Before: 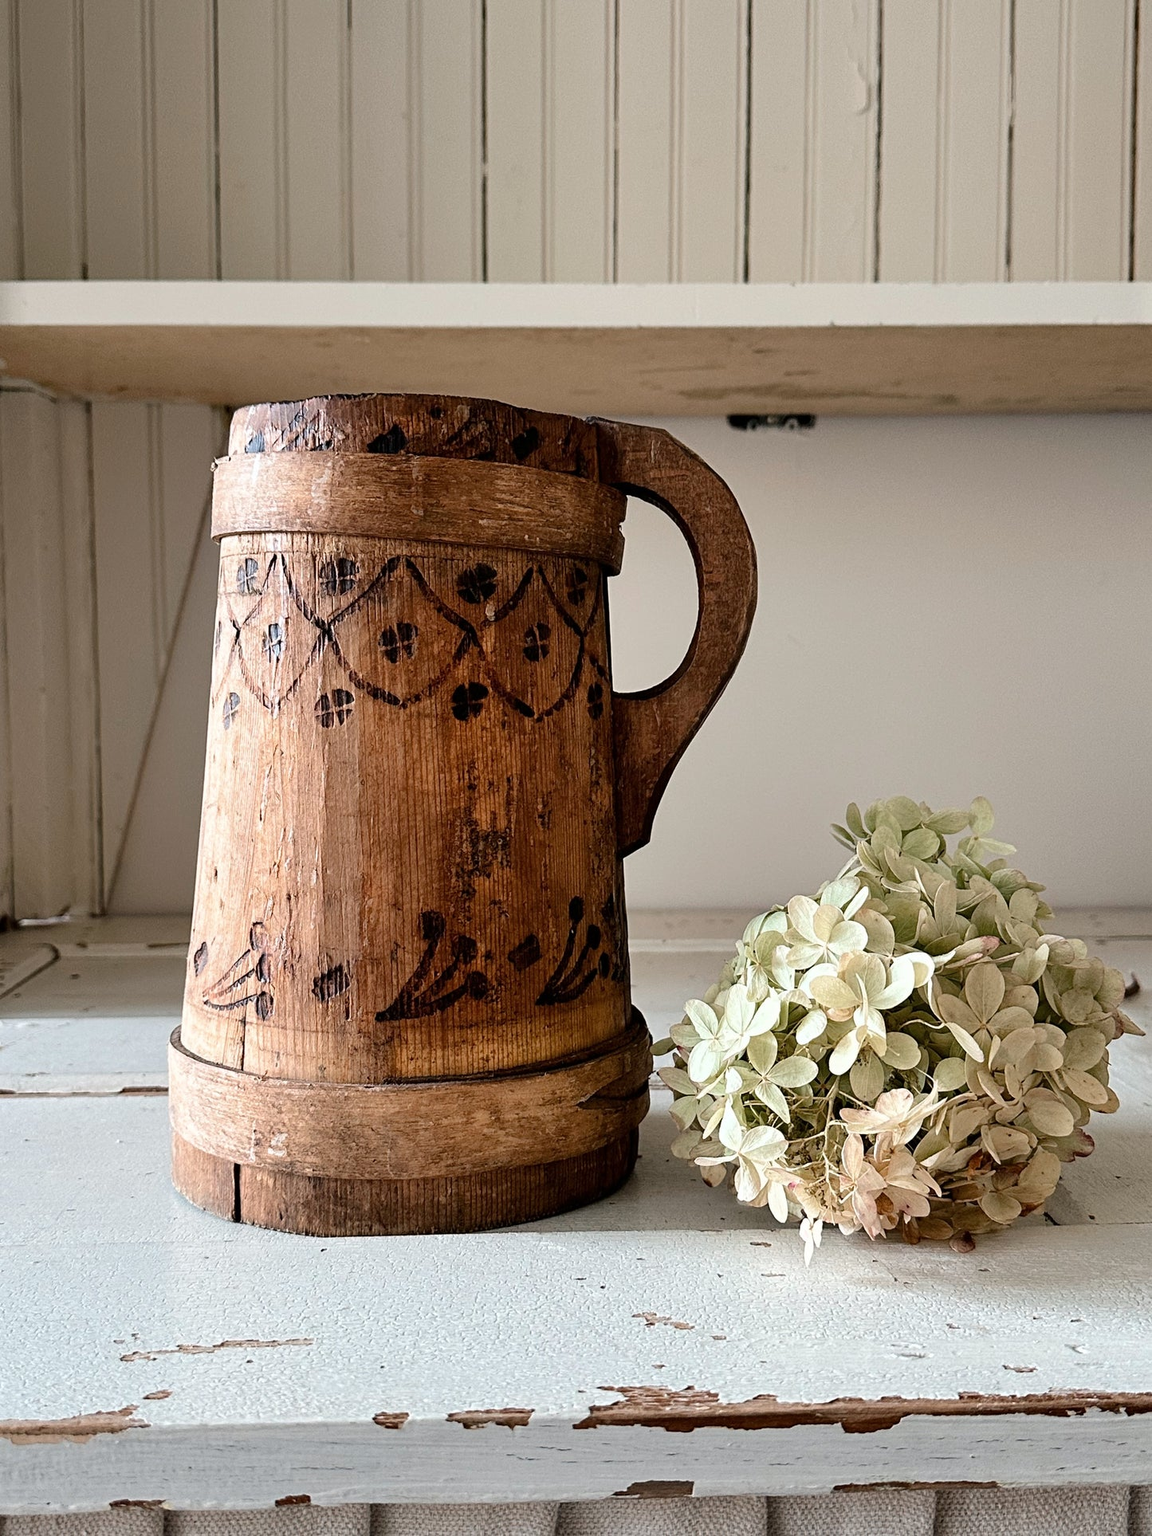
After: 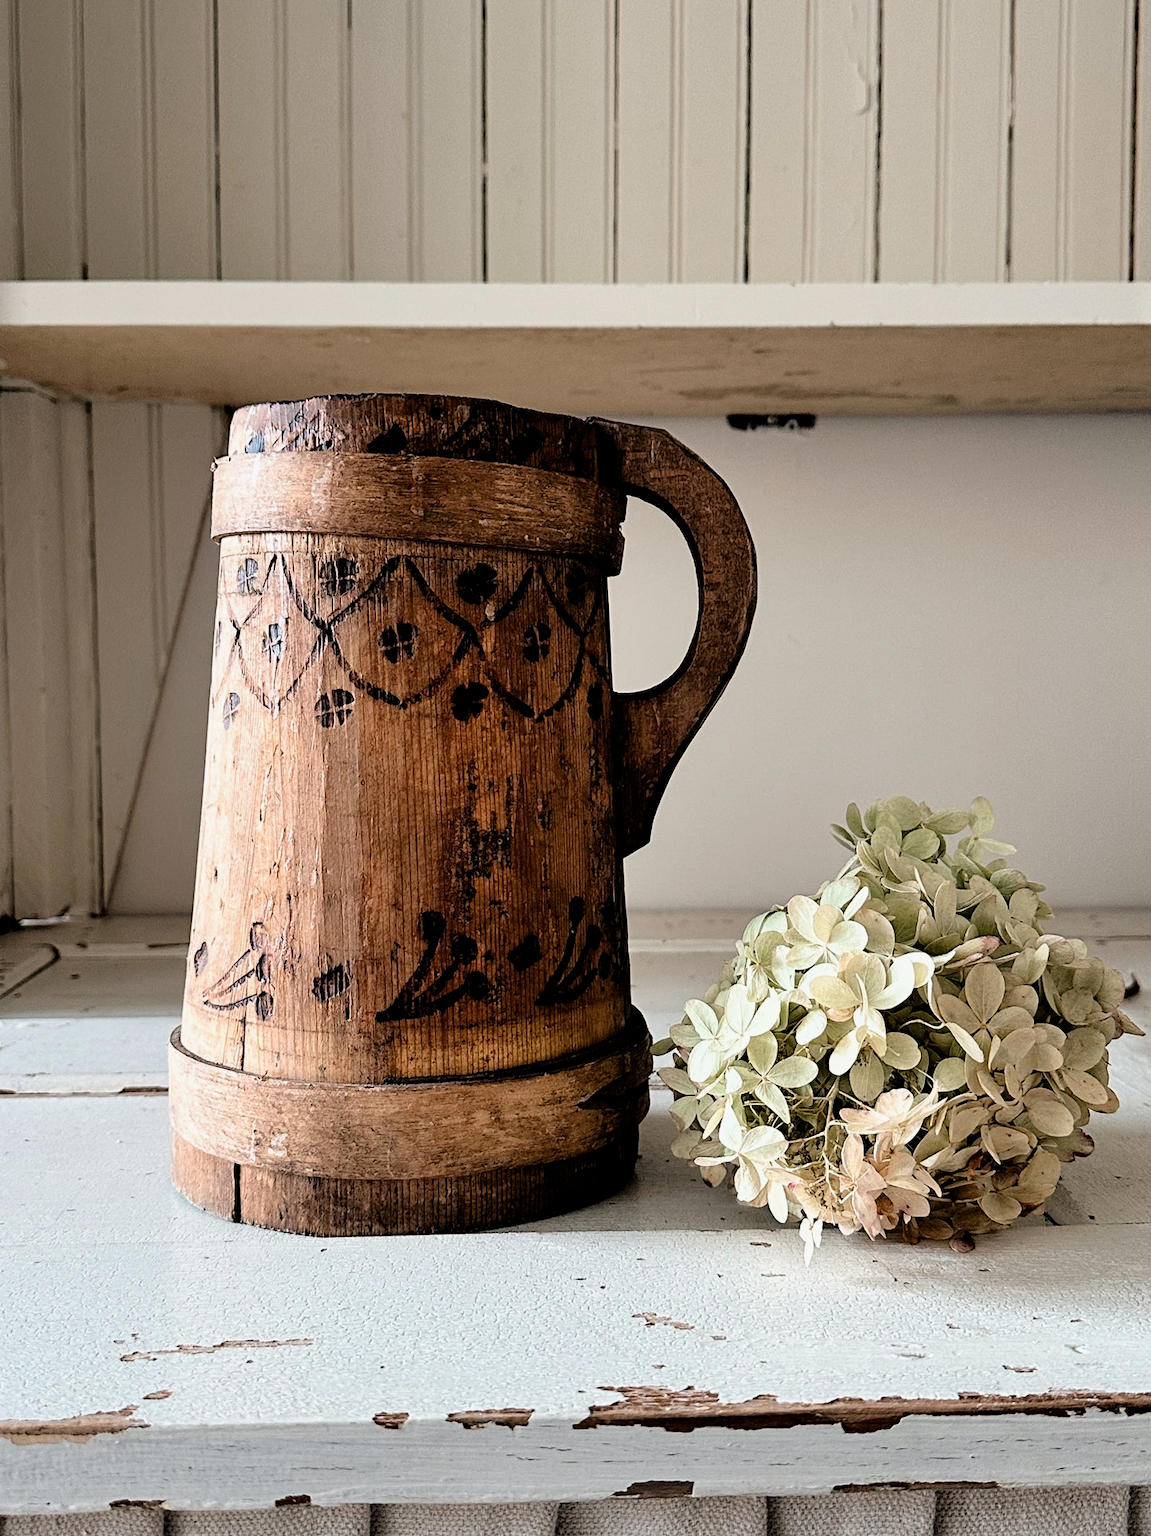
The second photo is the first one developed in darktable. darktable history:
filmic rgb: black relative exposure -4.93 EV, white relative exposure 2.82 EV, hardness 3.71
